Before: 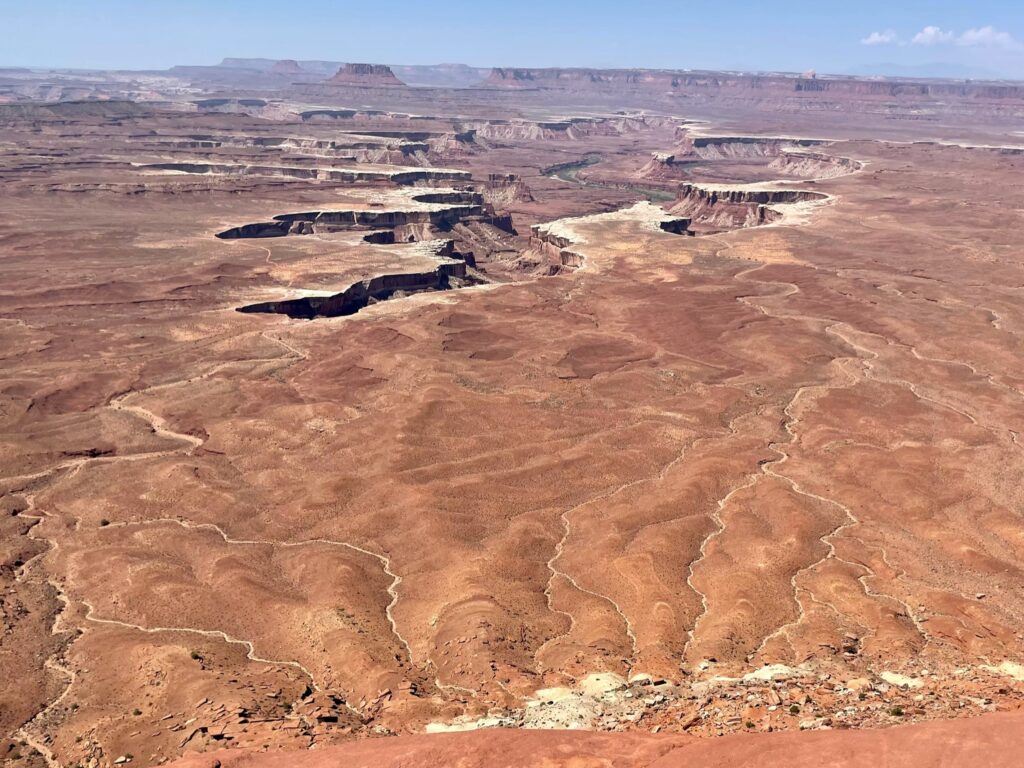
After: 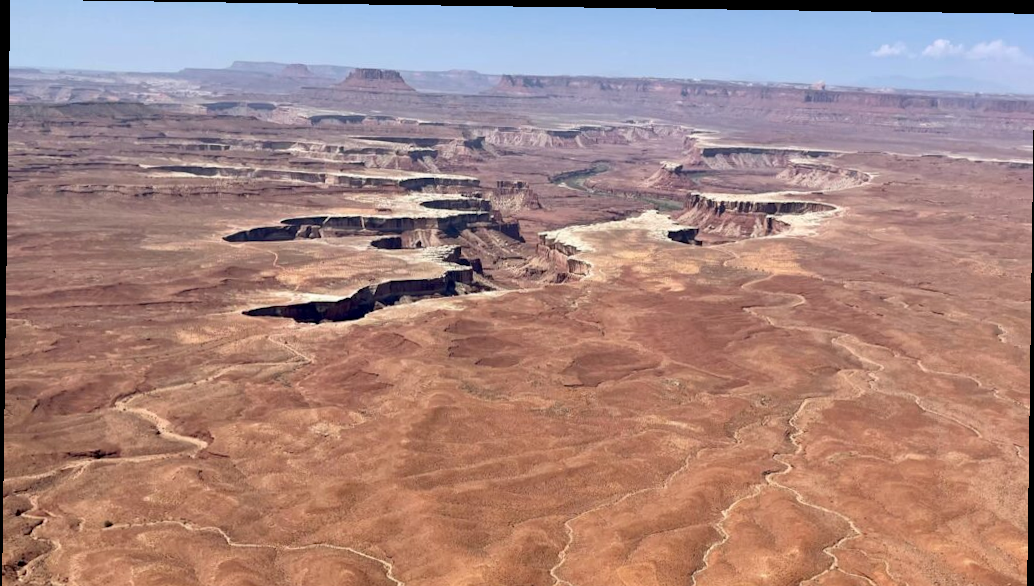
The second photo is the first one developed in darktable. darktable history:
rotate and perspective: rotation 0.8°, automatic cropping off
exposure: black level correction 0.001, compensate highlight preservation false
crop: bottom 24.988%
